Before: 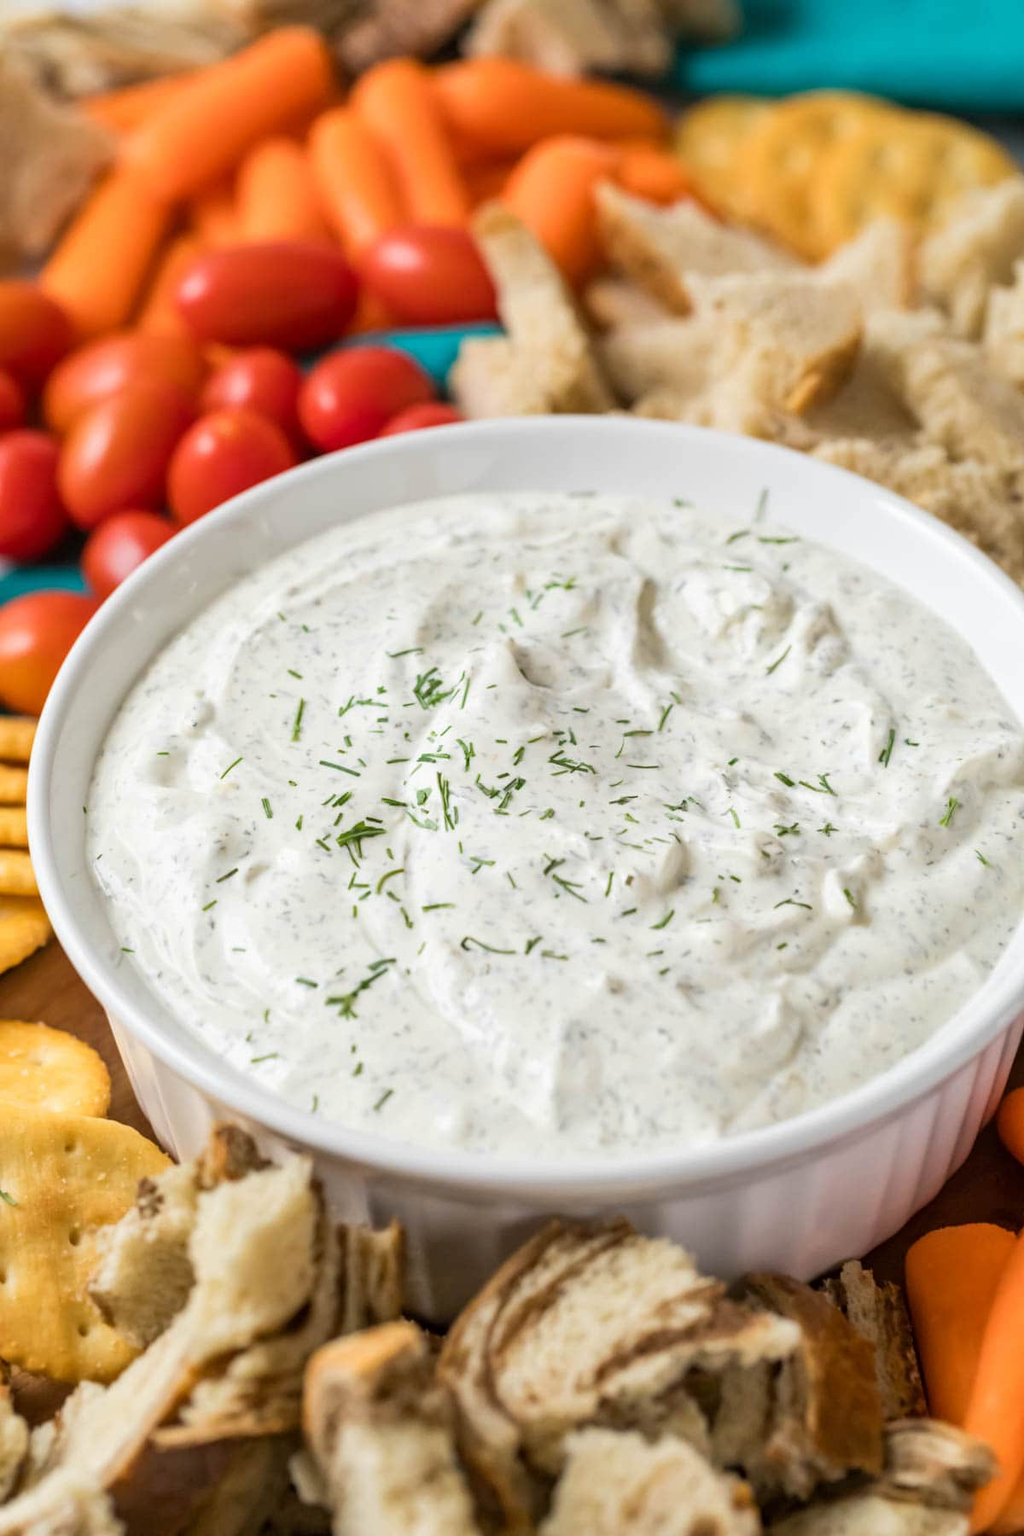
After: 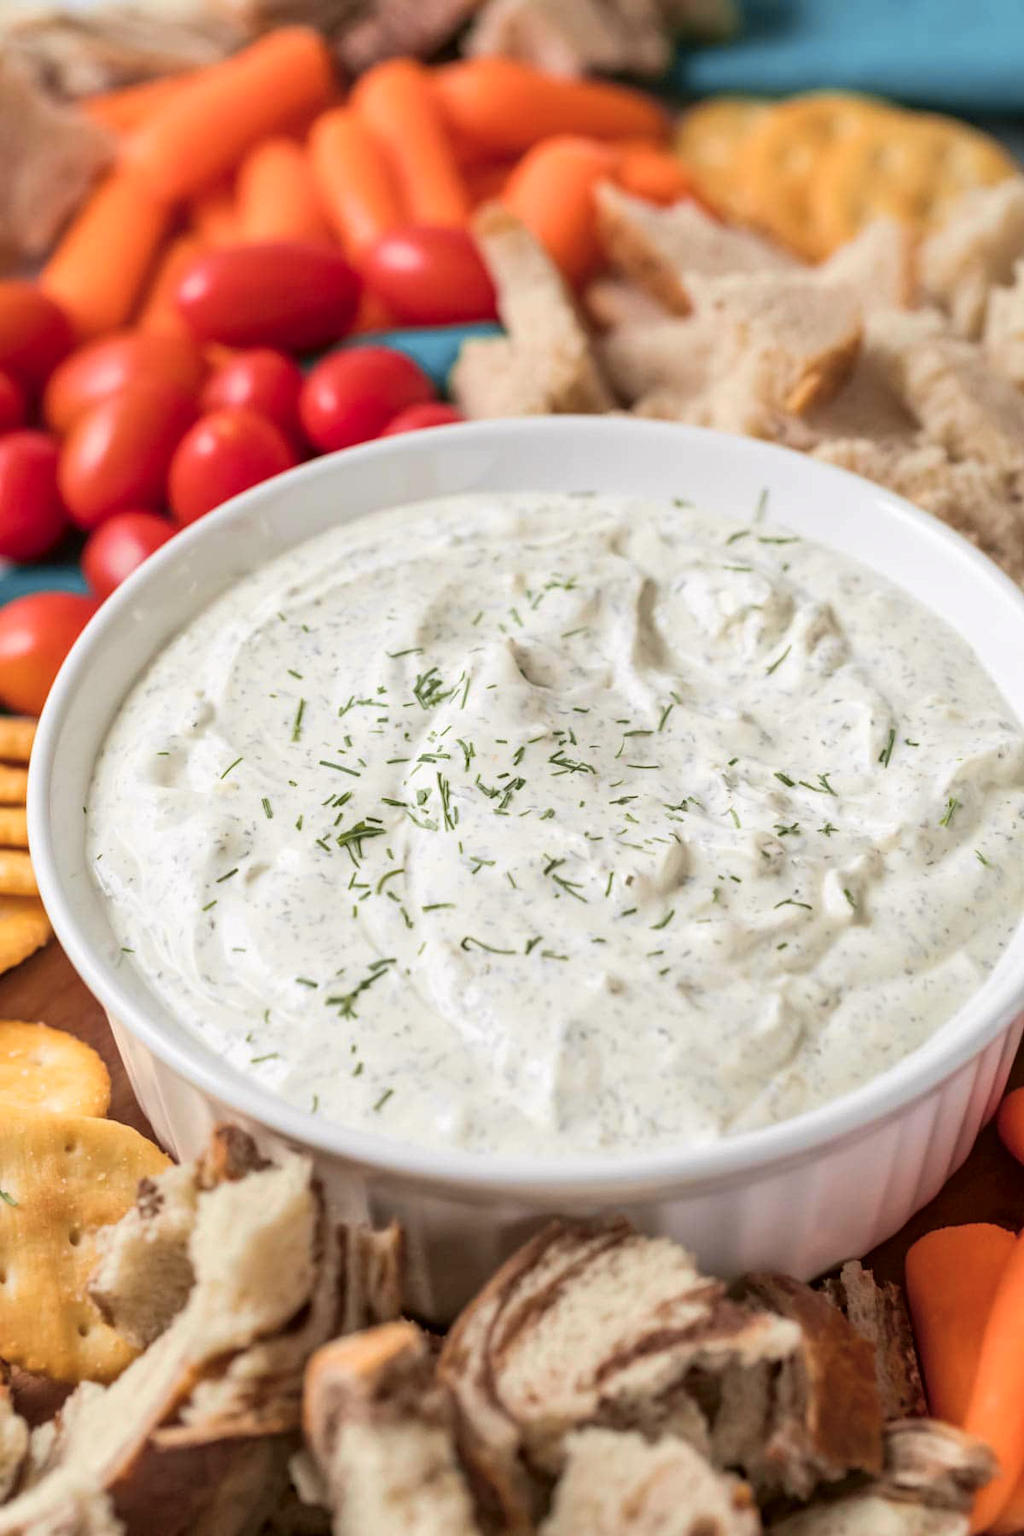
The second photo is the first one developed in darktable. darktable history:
tone curve: curves: ch1 [(0, 0) (0.214, 0.291) (0.372, 0.44) (0.463, 0.476) (0.498, 0.502) (0.521, 0.531) (1, 1)]; ch2 [(0, 0) (0.456, 0.447) (0.5, 0.5) (0.547, 0.557) (0.592, 0.57) (0.631, 0.602) (1, 1)], color space Lab, independent channels, preserve colors none
